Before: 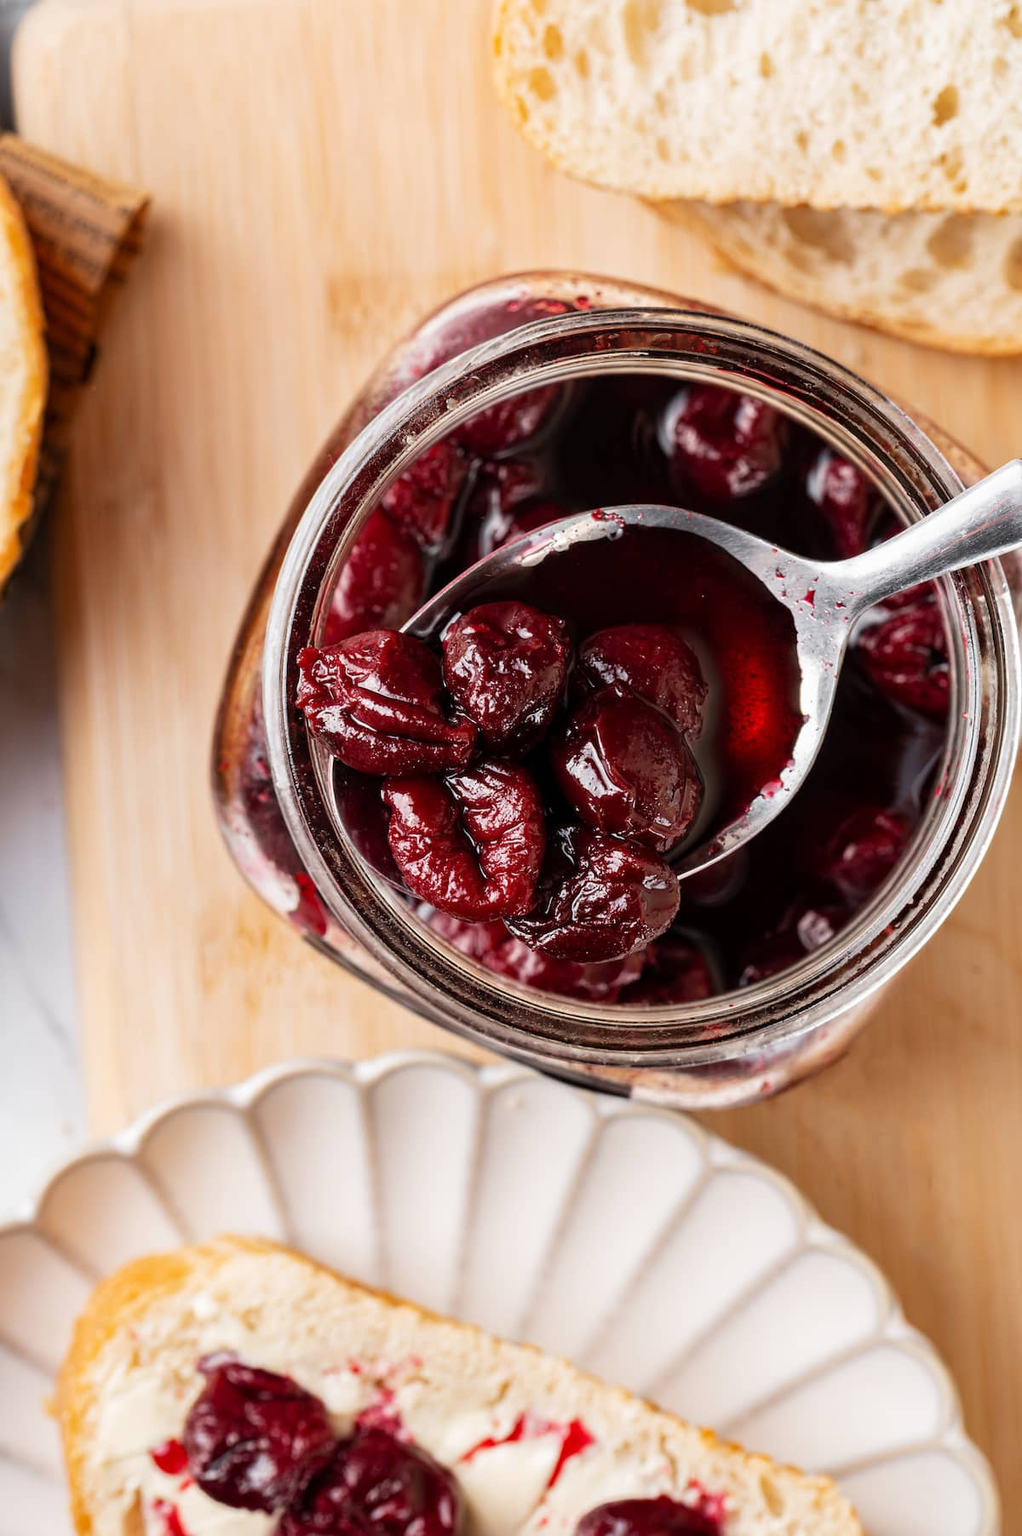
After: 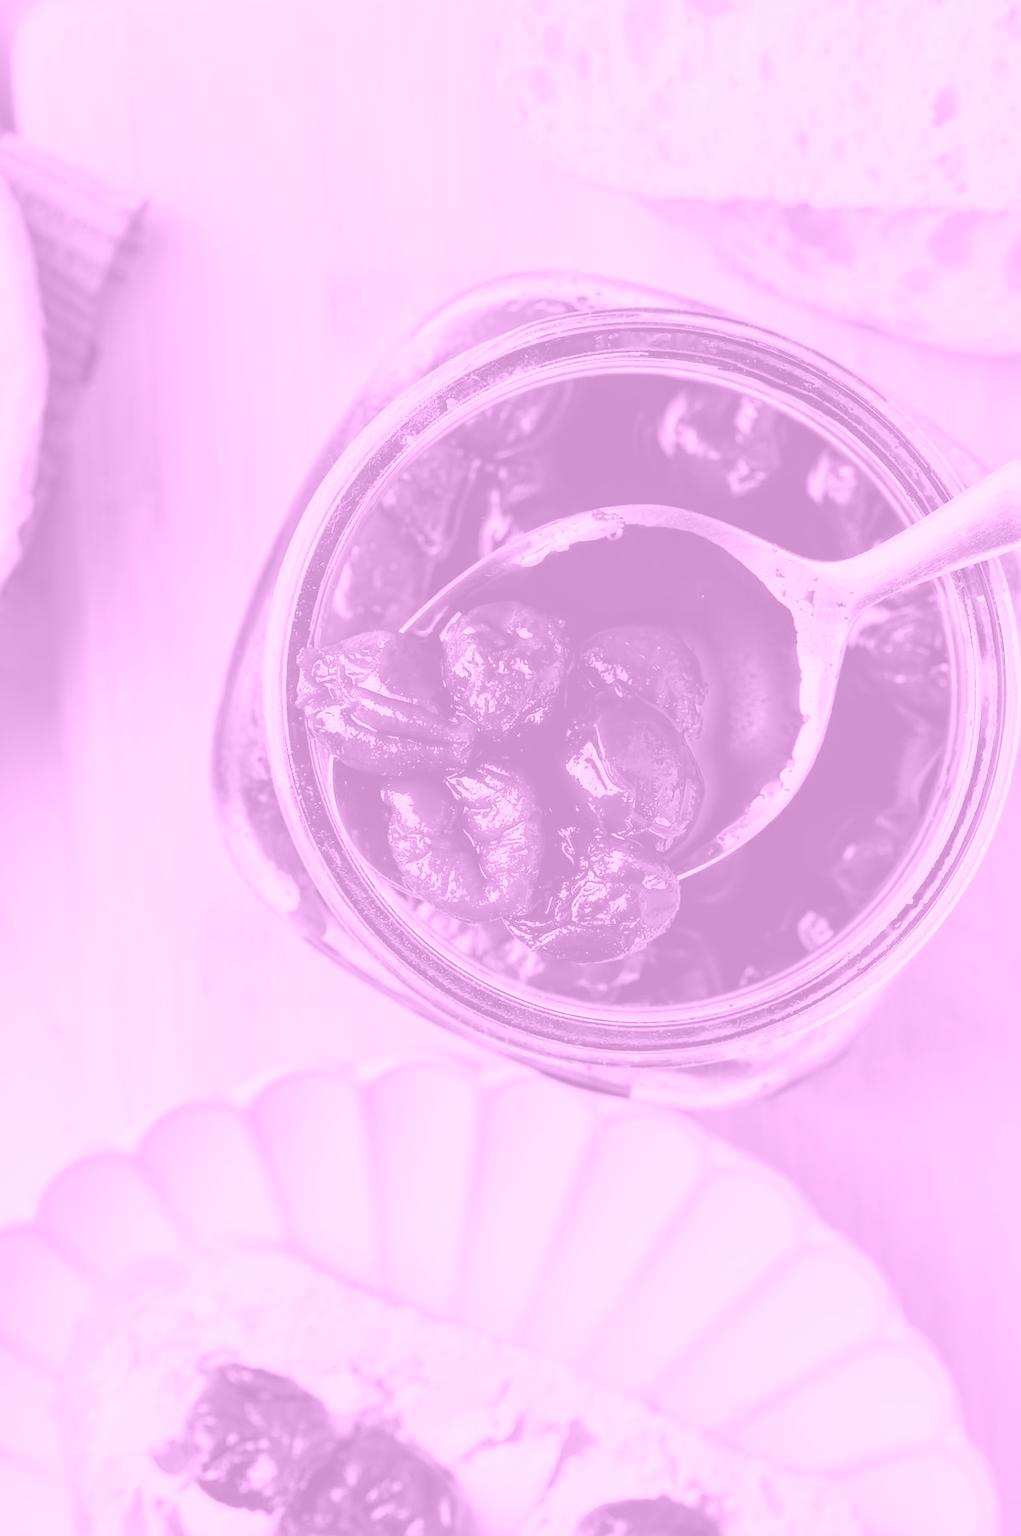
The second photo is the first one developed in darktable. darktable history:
colorize: hue 331.2°, saturation 75%, source mix 30.28%, lightness 70.52%, version 1
local contrast: mode bilateral grid, contrast 20, coarseness 50, detail 120%, midtone range 0.2
